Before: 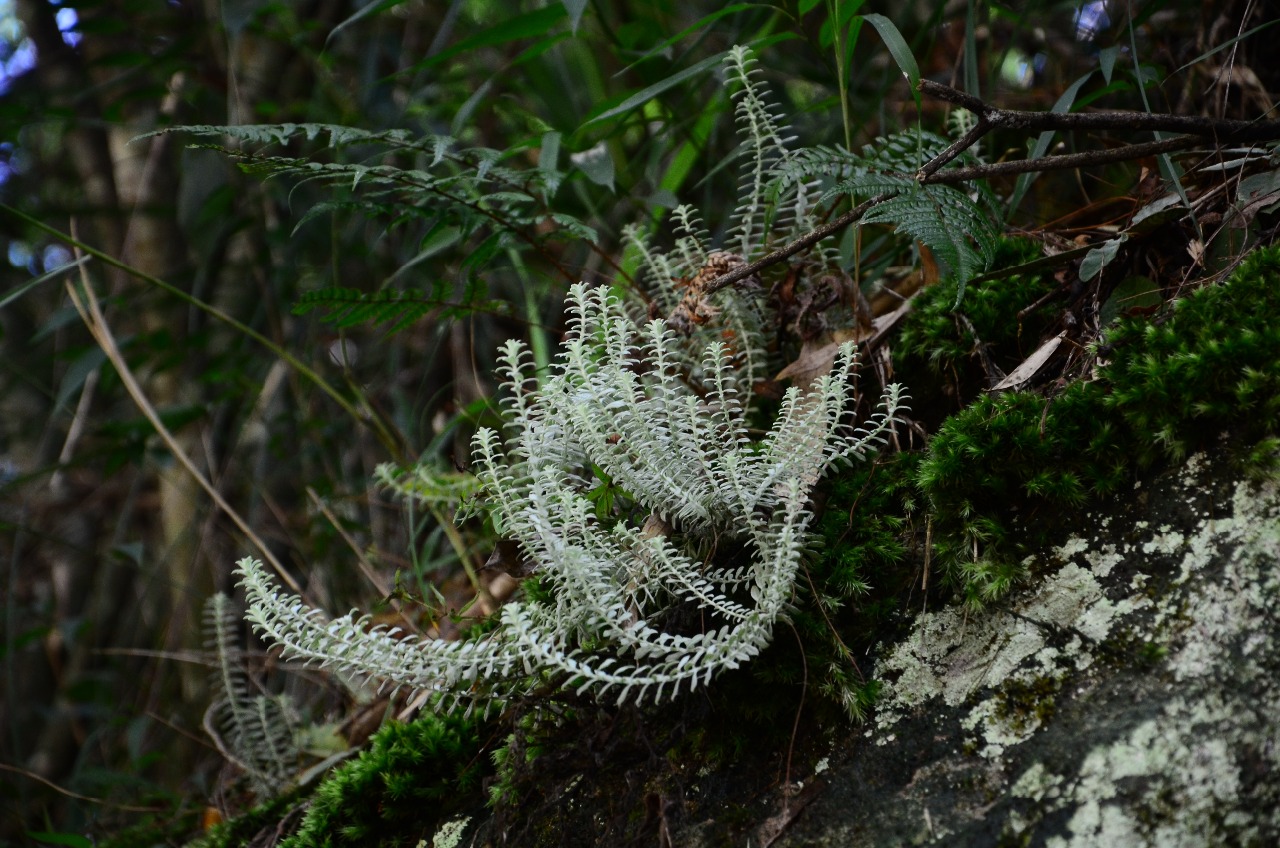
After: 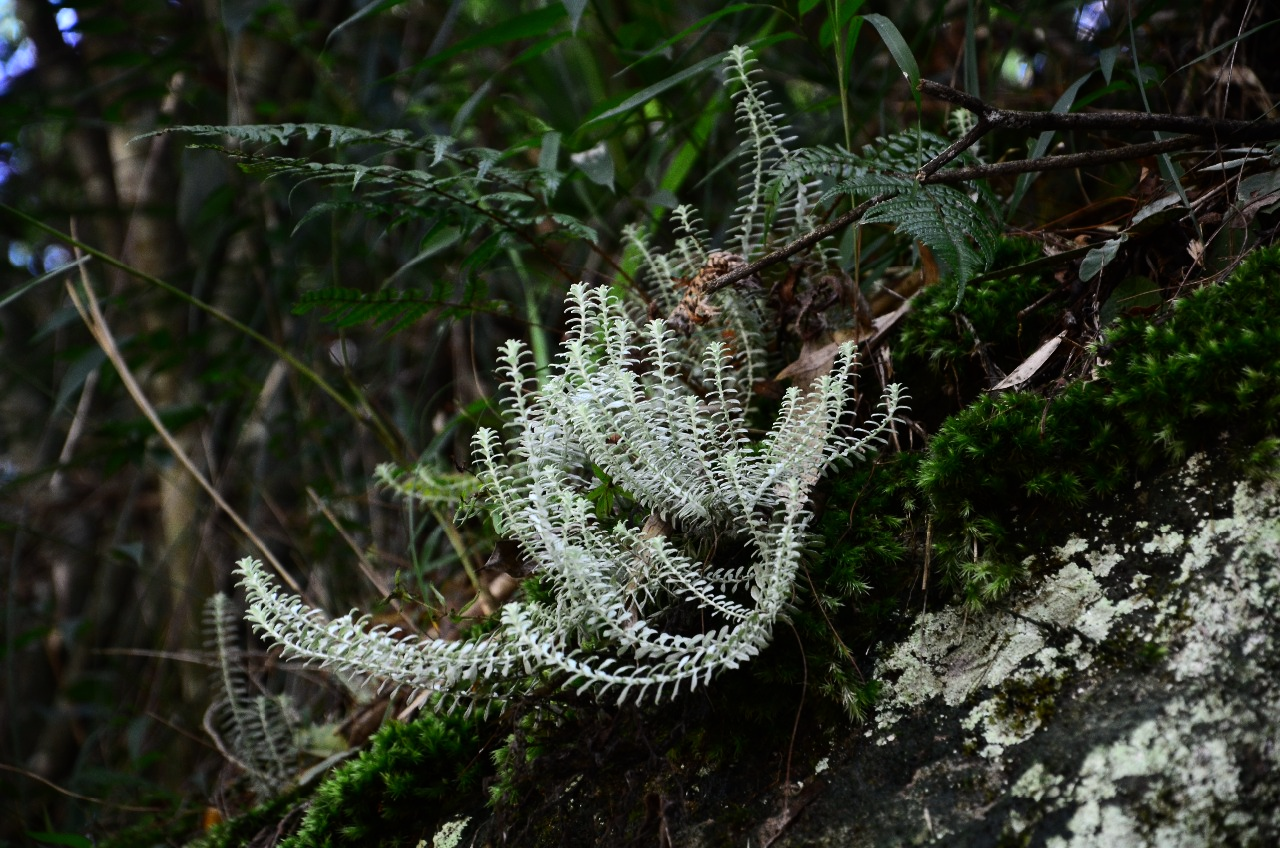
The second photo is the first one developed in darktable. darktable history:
white balance: red 1.009, blue 1.027
tone equalizer: -8 EV -0.417 EV, -7 EV -0.389 EV, -6 EV -0.333 EV, -5 EV -0.222 EV, -3 EV 0.222 EV, -2 EV 0.333 EV, -1 EV 0.389 EV, +0 EV 0.417 EV, edges refinement/feathering 500, mask exposure compensation -1.57 EV, preserve details no
